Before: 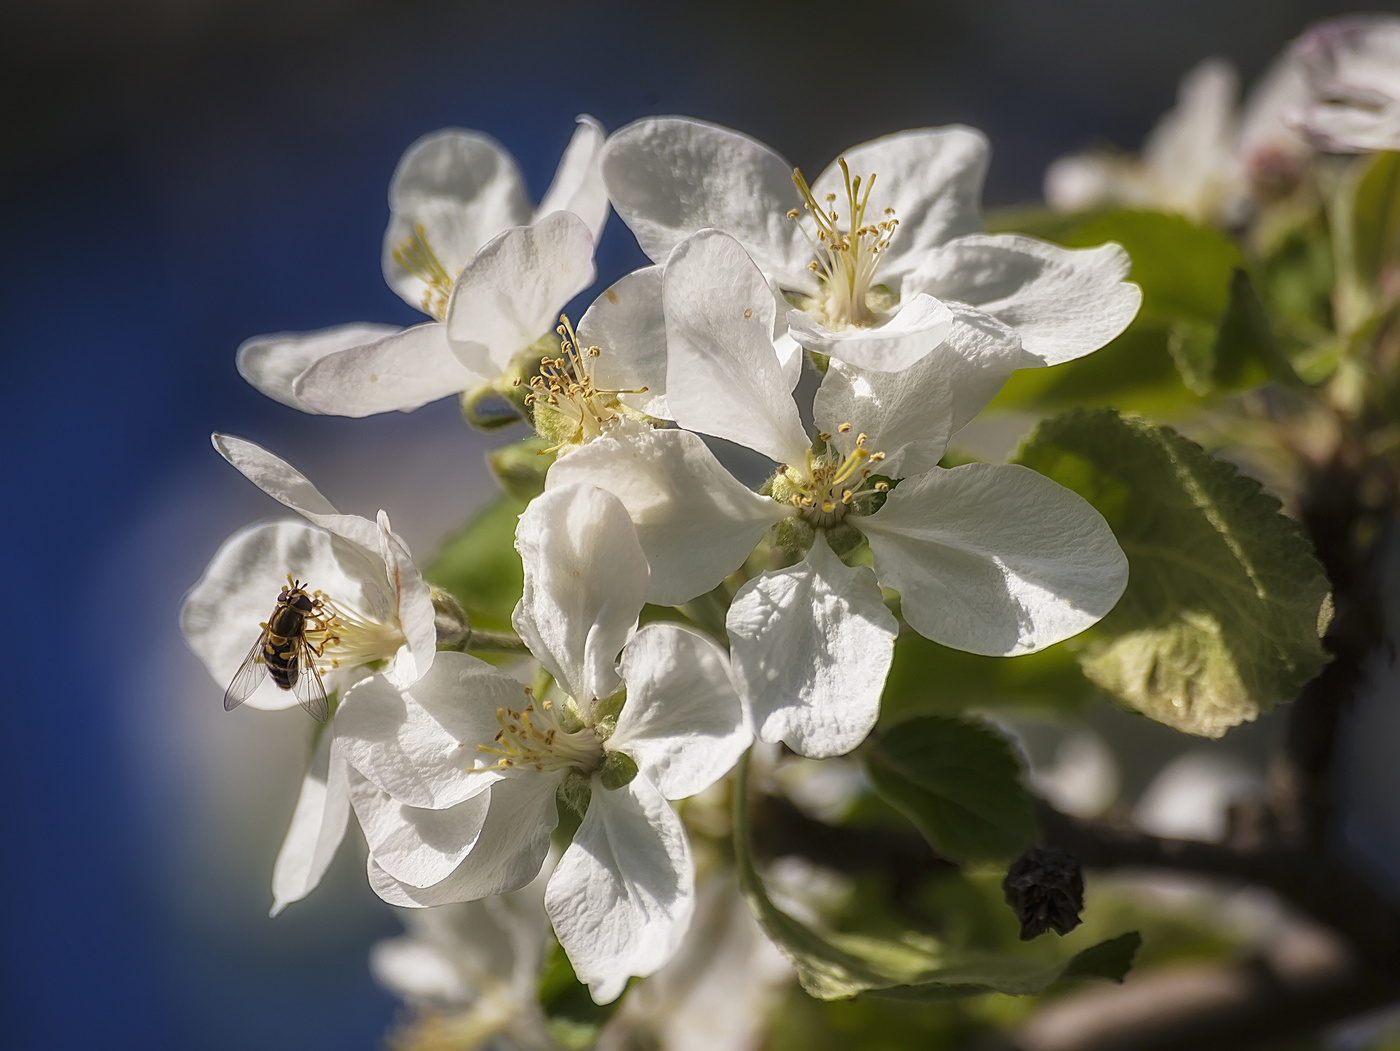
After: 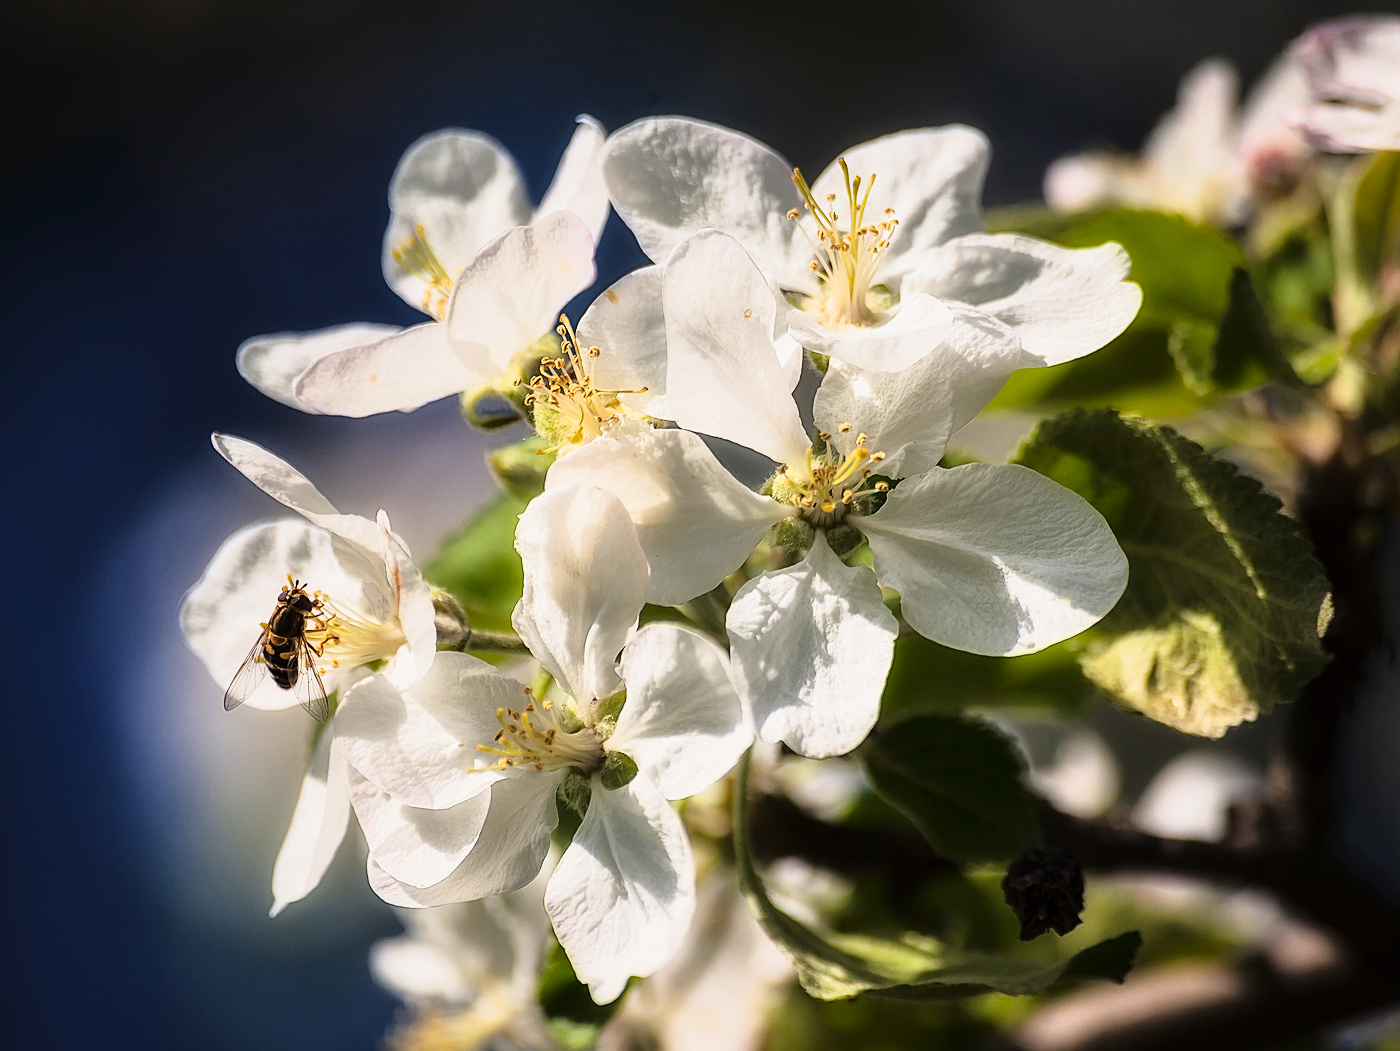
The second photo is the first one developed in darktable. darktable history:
tone curve: curves: ch0 [(0, 0) (0.187, 0.12) (0.392, 0.438) (0.704, 0.86) (0.858, 0.938) (1, 0.981)]; ch1 [(0, 0) (0.402, 0.36) (0.476, 0.456) (0.498, 0.501) (0.518, 0.521) (0.58, 0.598) (0.619, 0.663) (0.692, 0.744) (1, 1)]; ch2 [(0, 0) (0.427, 0.417) (0.483, 0.481) (0.503, 0.503) (0.526, 0.53) (0.563, 0.585) (0.626, 0.703) (0.699, 0.753) (0.997, 0.858)], color space Lab, linked channels, preserve colors none
